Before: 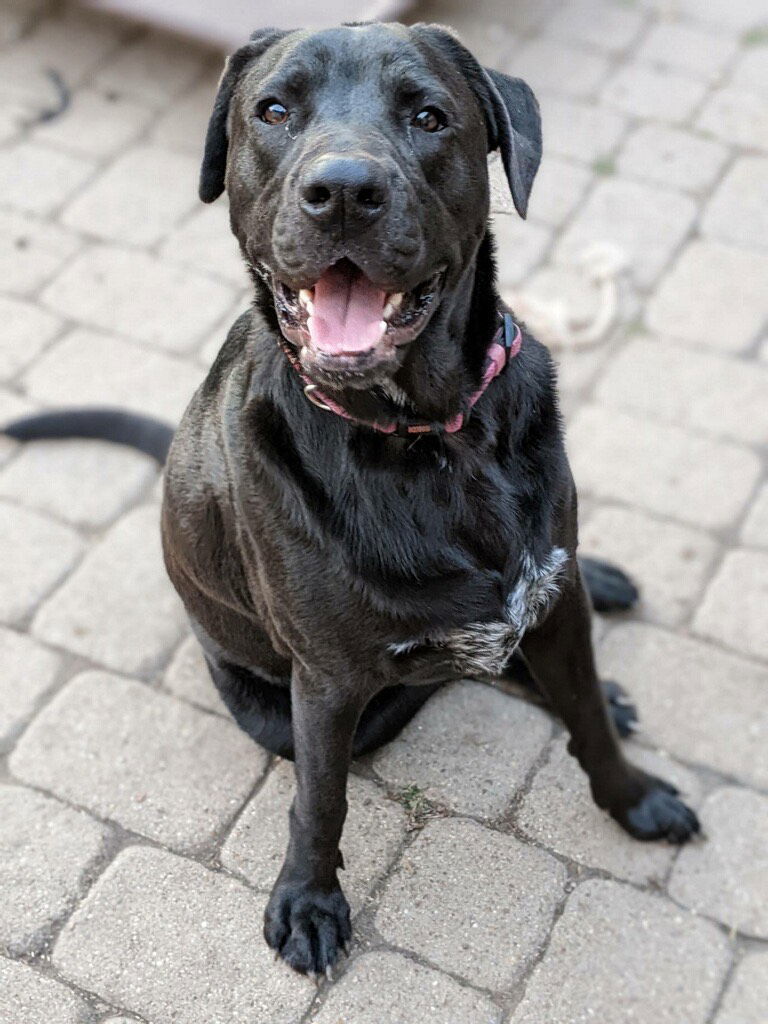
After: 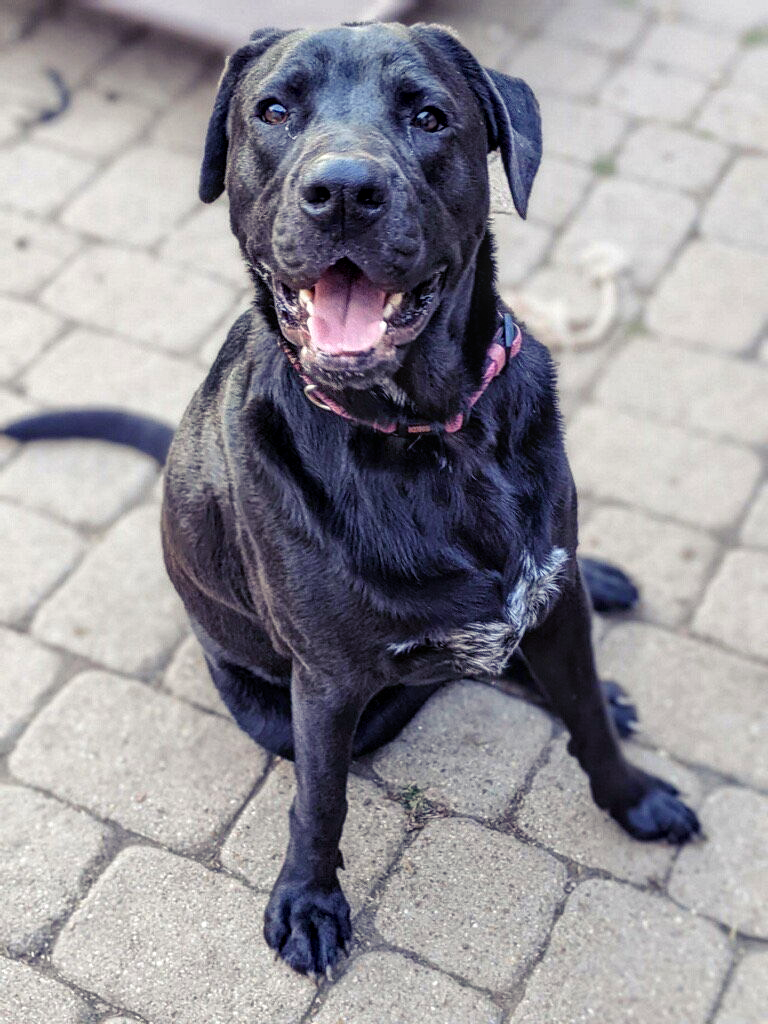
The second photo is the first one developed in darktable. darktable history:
local contrast: on, module defaults
color balance rgb: shadows lift › luminance -28.508%, shadows lift › chroma 15.056%, shadows lift › hue 271.89°, perceptual saturation grading › global saturation 19.998%
